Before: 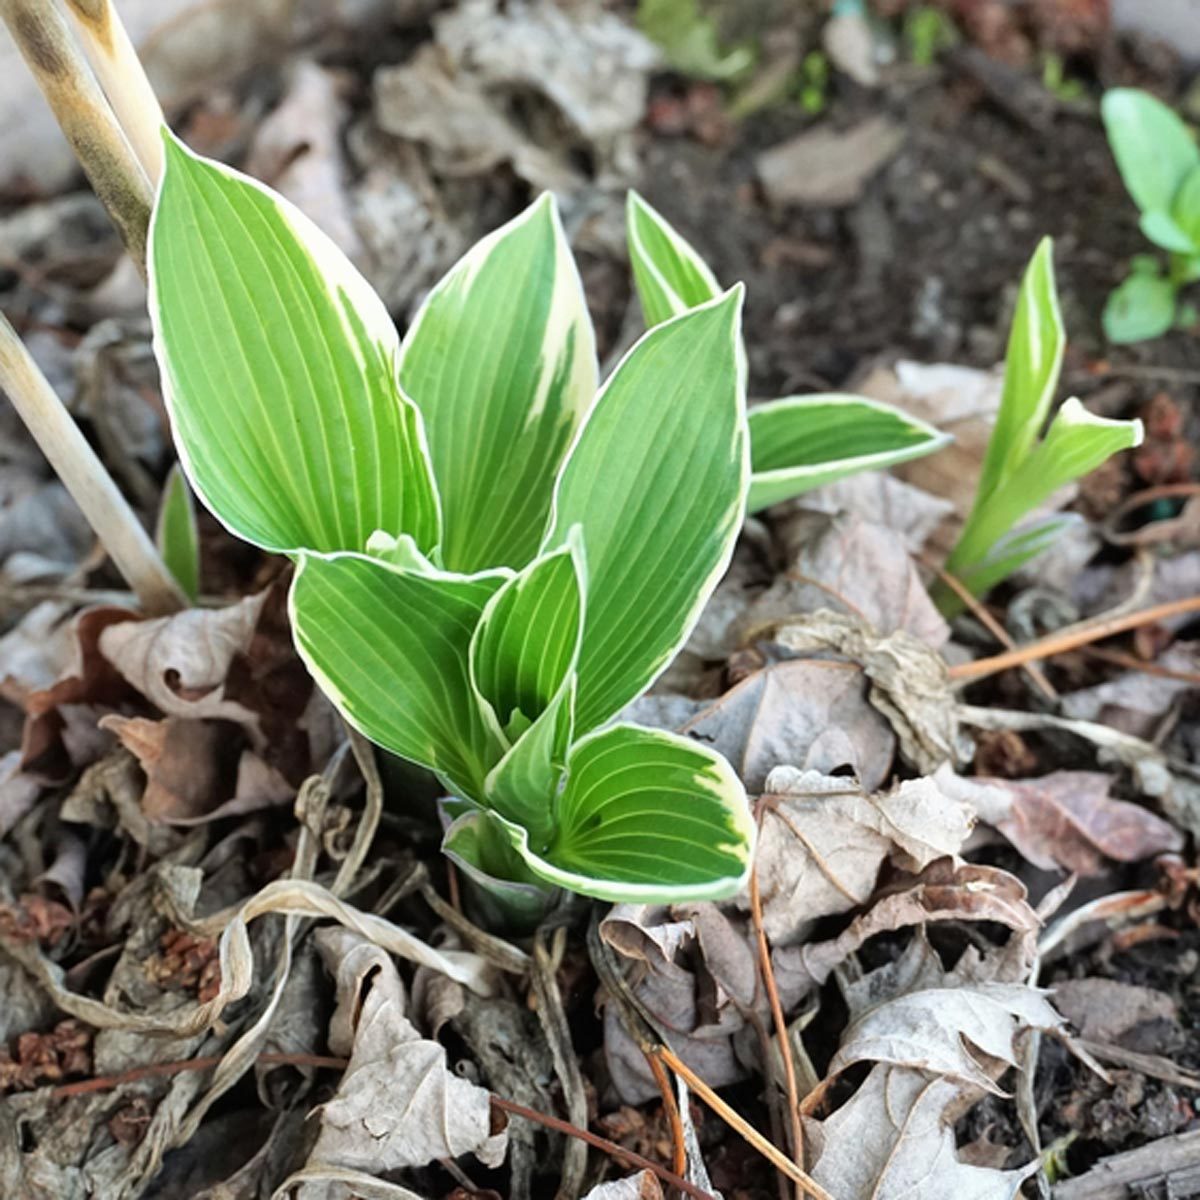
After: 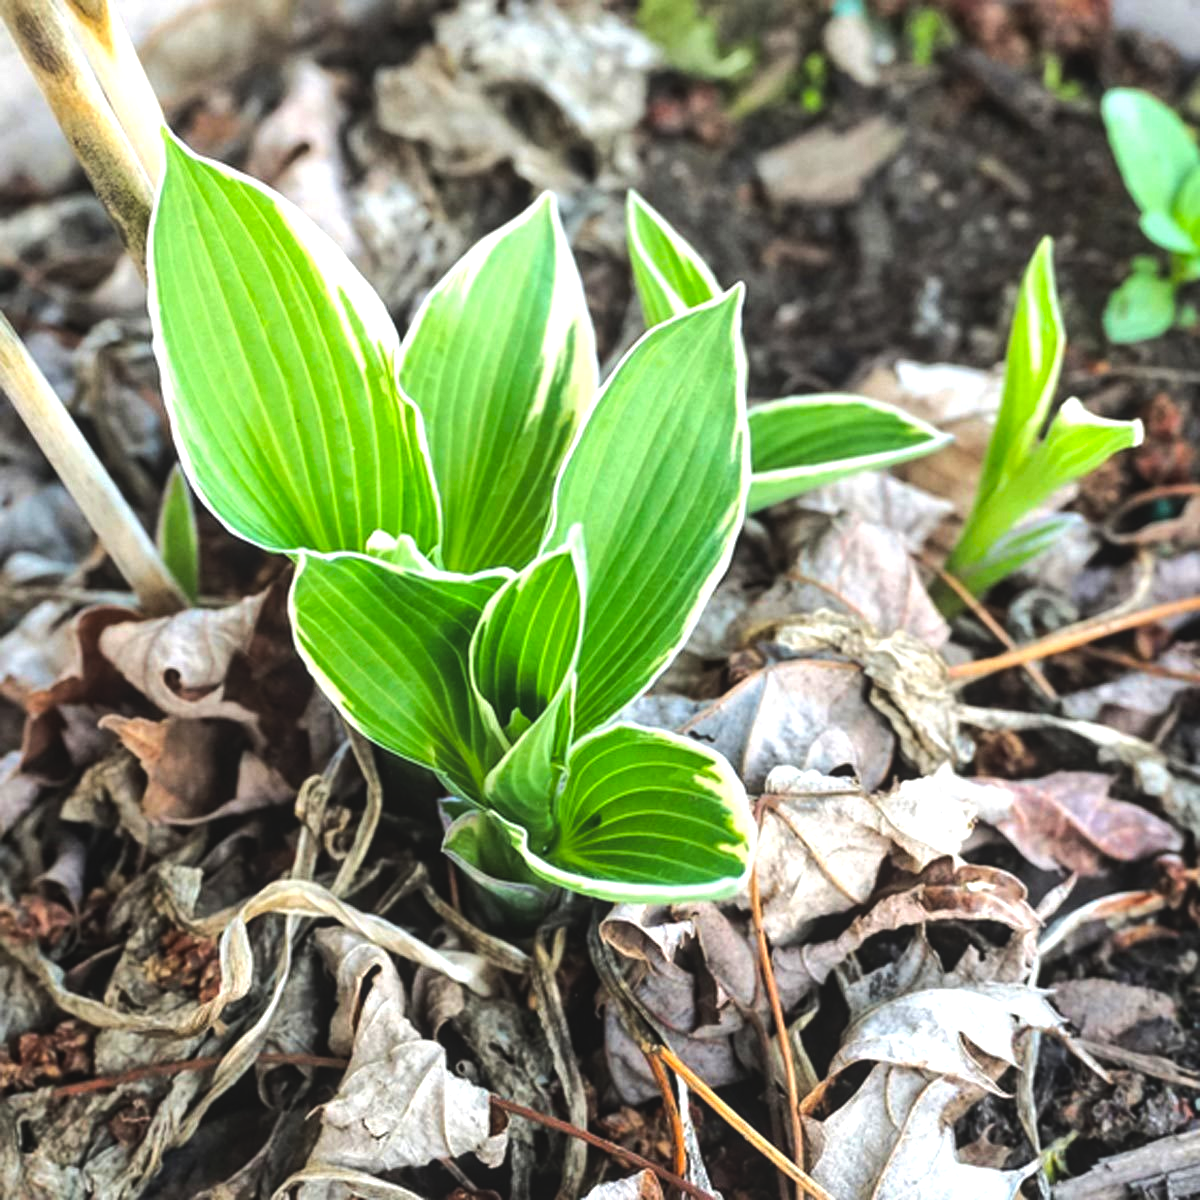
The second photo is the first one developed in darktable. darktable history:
exposure: compensate highlight preservation false
color balance rgb: global offset › luminance 0.71%, perceptual saturation grading › global saturation -11.5%, perceptual brilliance grading › highlights 17.77%, perceptual brilliance grading › mid-tones 31.71%, perceptual brilliance grading › shadows -31.01%, global vibrance 50%
local contrast: detail 110%
